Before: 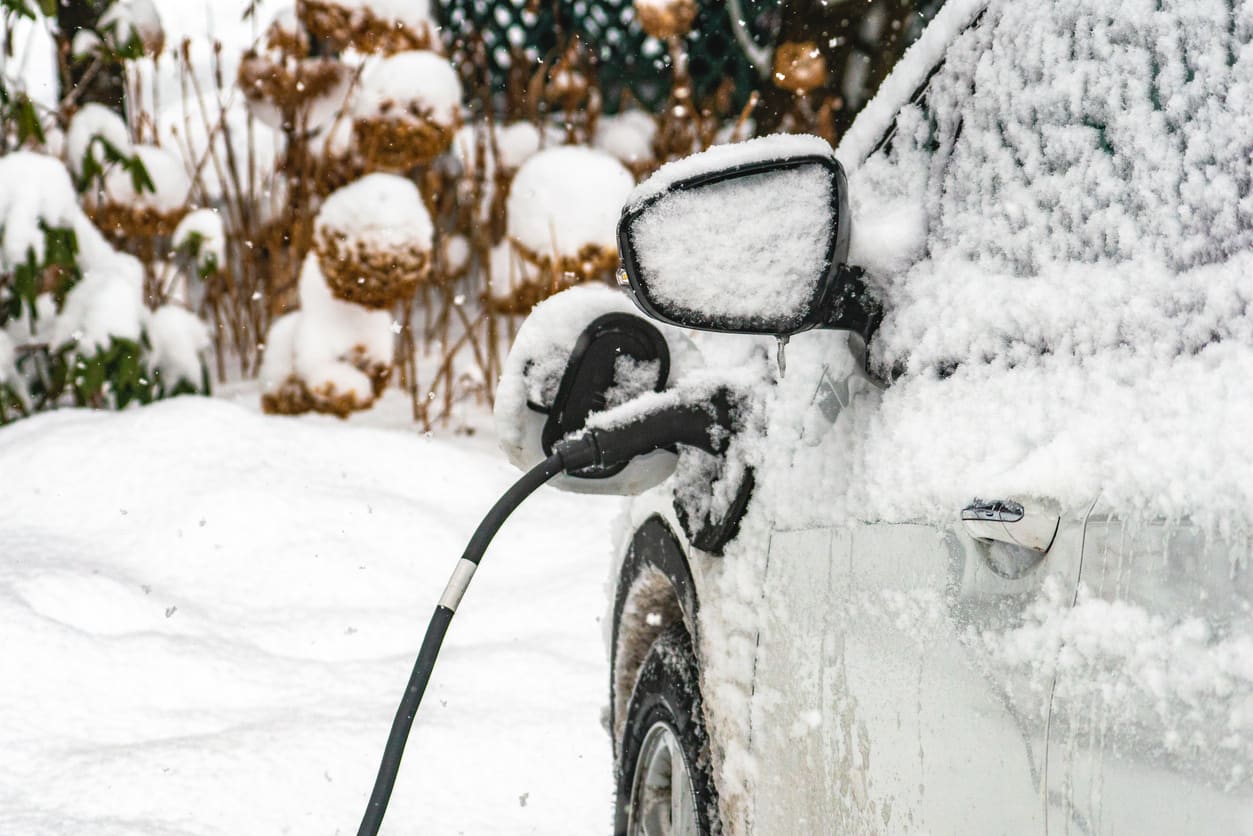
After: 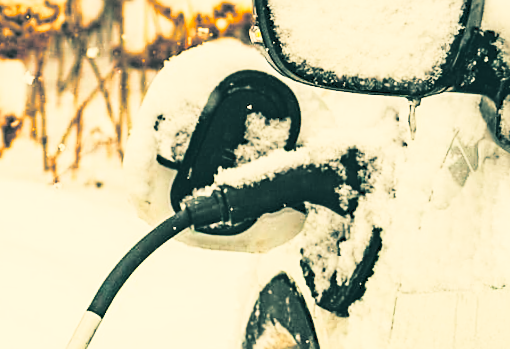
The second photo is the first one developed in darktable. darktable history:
rotate and perspective: rotation 1.72°, automatic cropping off
sharpen: on, module defaults
white balance: red 1.08, blue 0.791
crop: left 30%, top 30%, right 30%, bottom 30%
shadows and highlights: shadows 30.86, highlights 0, soften with gaussian
contrast brightness saturation: contrast 0.24, brightness 0.26, saturation 0.39
split-toning: shadows › hue 186.43°, highlights › hue 49.29°, compress 30.29%
tone curve: curves: ch0 [(0, 0) (0.003, 0.108) (0.011, 0.108) (0.025, 0.108) (0.044, 0.113) (0.069, 0.113) (0.1, 0.121) (0.136, 0.136) (0.177, 0.16) (0.224, 0.192) (0.277, 0.246) (0.335, 0.324) (0.399, 0.419) (0.468, 0.518) (0.543, 0.622) (0.623, 0.721) (0.709, 0.815) (0.801, 0.893) (0.898, 0.949) (1, 1)], preserve colors none
